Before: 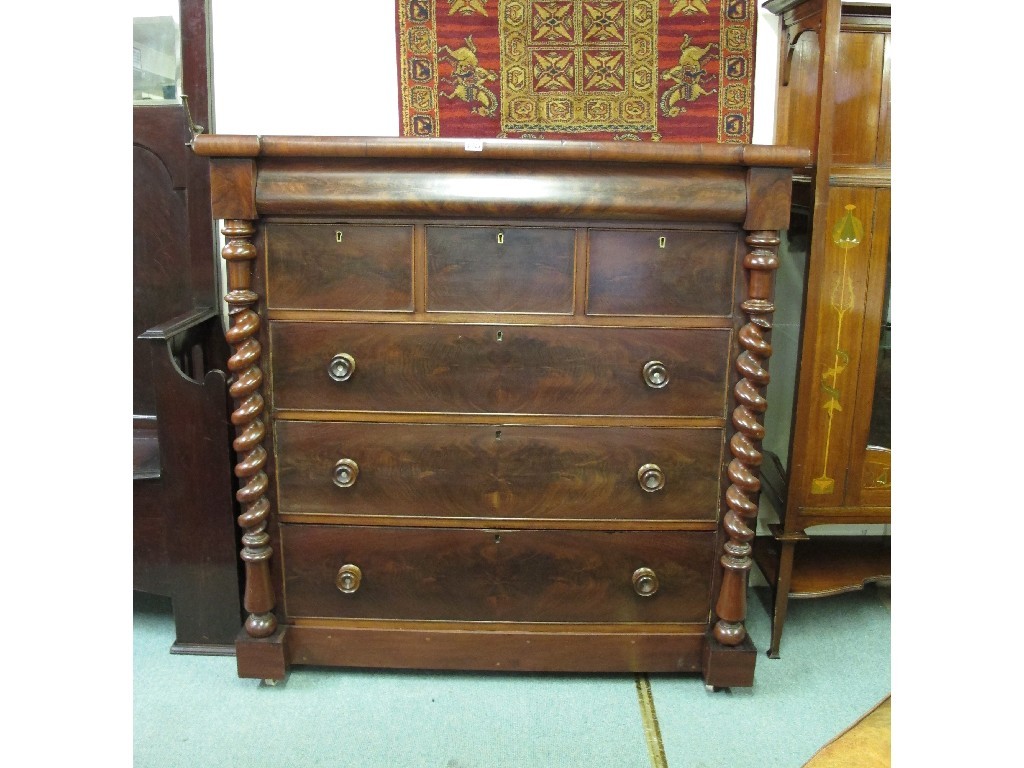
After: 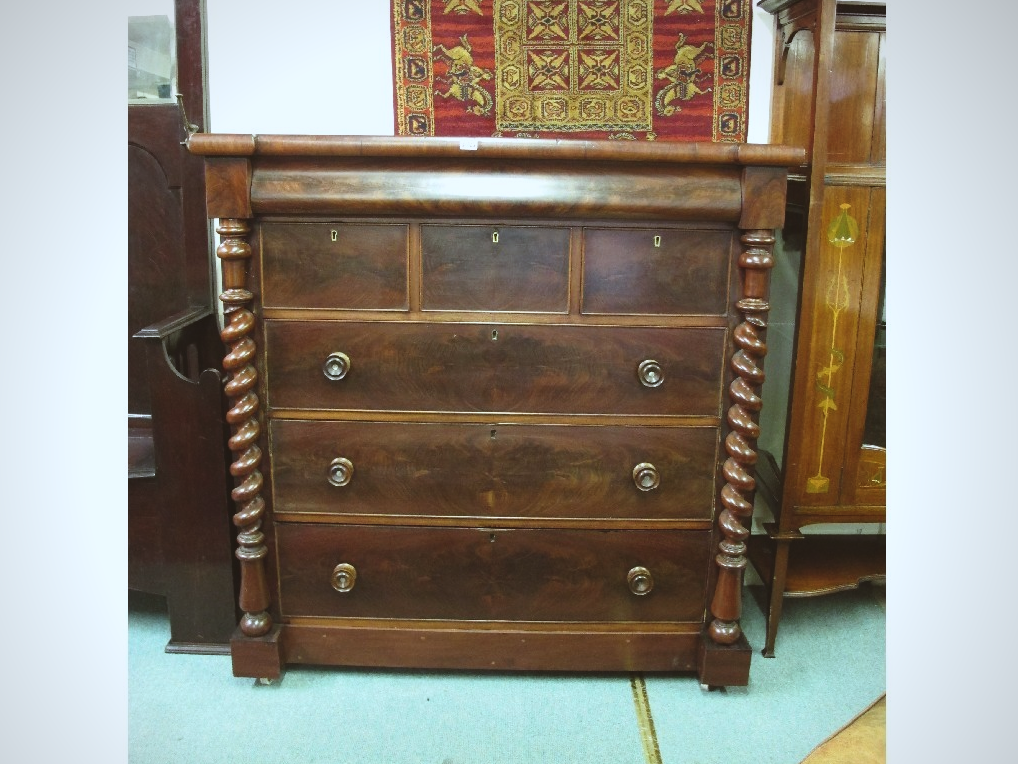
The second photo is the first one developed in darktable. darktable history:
exposure: black level correction -0.015, exposure -0.137 EV, compensate highlight preservation false
crop and rotate: left 0.491%, top 0.179%, bottom 0.281%
vignetting: fall-off radius 60.91%, center (-0.038, 0.145)
tone equalizer: on, module defaults
contrast brightness saturation: contrast 0.154, brightness -0.01, saturation 0.104
color correction: highlights a* -3.27, highlights b* -7.01, shadows a* 3.01, shadows b* 5.55
